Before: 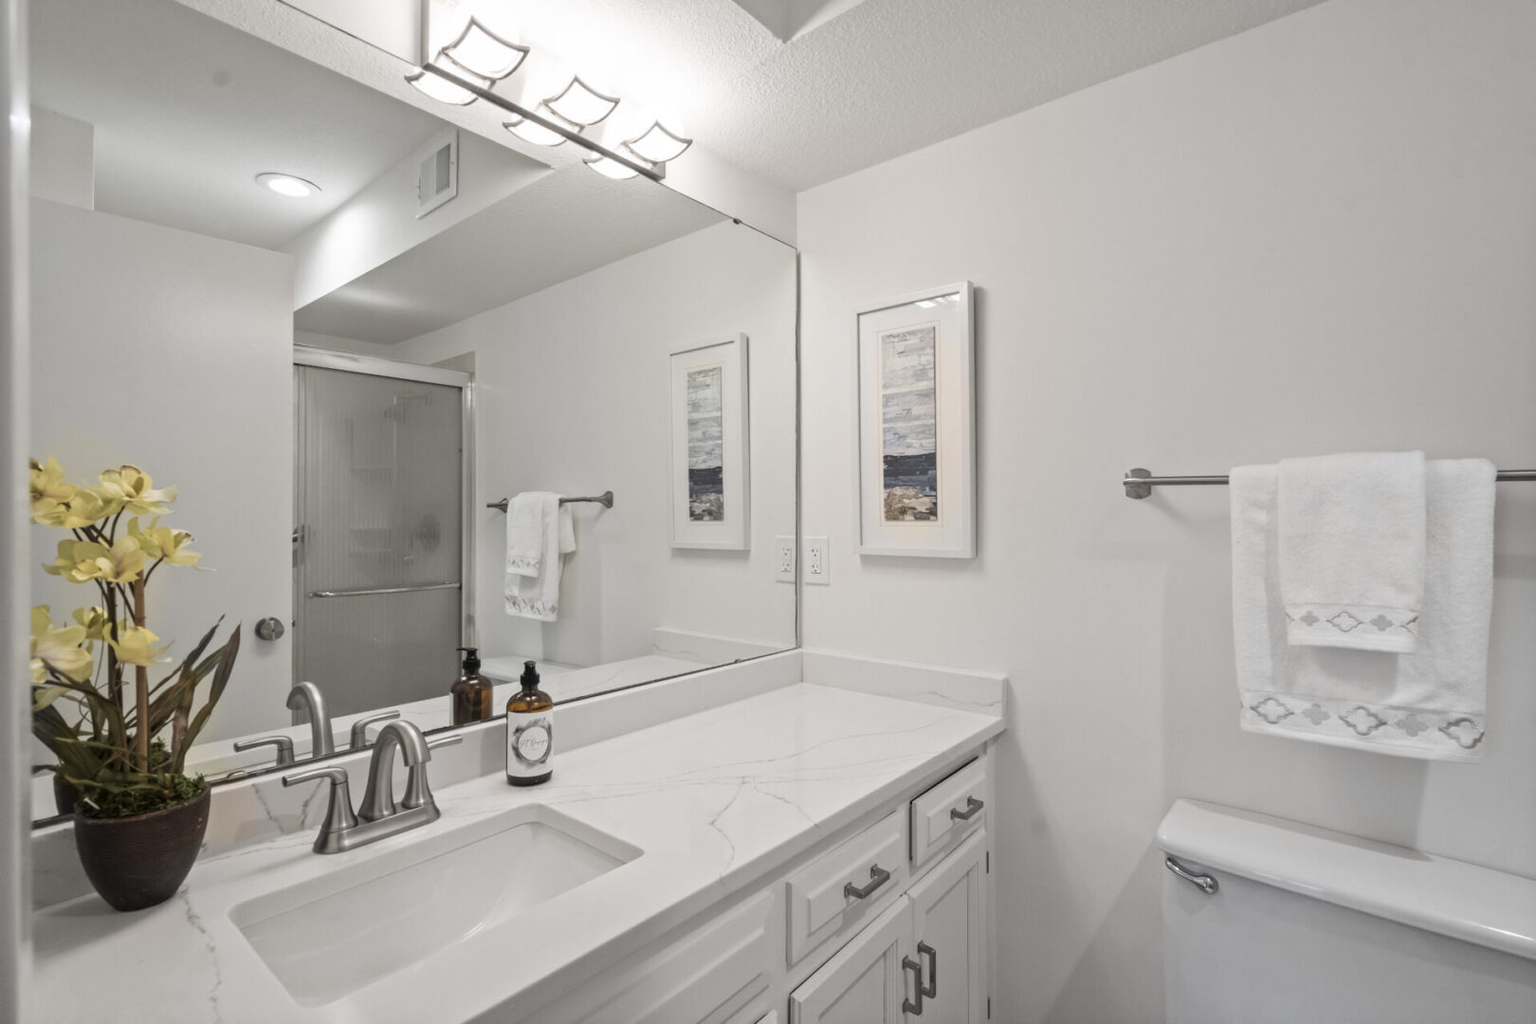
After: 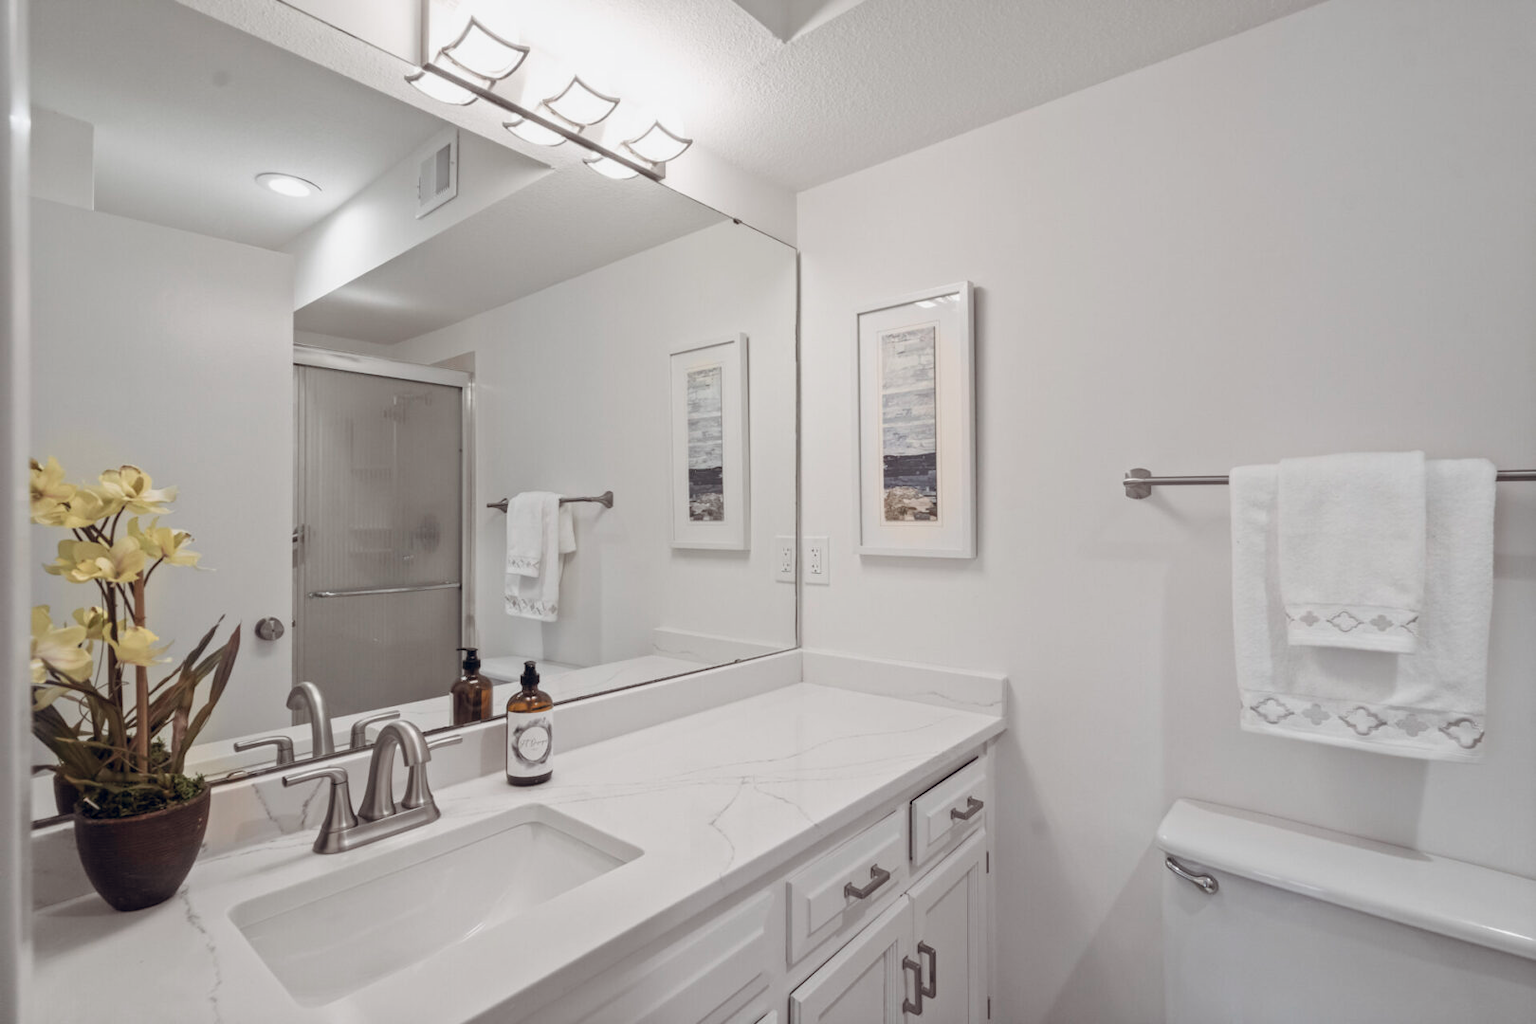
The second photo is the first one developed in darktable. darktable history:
color balance rgb: shadows lift › chroma 4.641%, shadows lift › hue 27.59°, global offset › chroma 0.059%, global offset › hue 253.9°, perceptual saturation grading › global saturation 0.001%, perceptual brilliance grading › highlights 3.02%, contrast -10.463%
contrast brightness saturation: saturation -0.168
